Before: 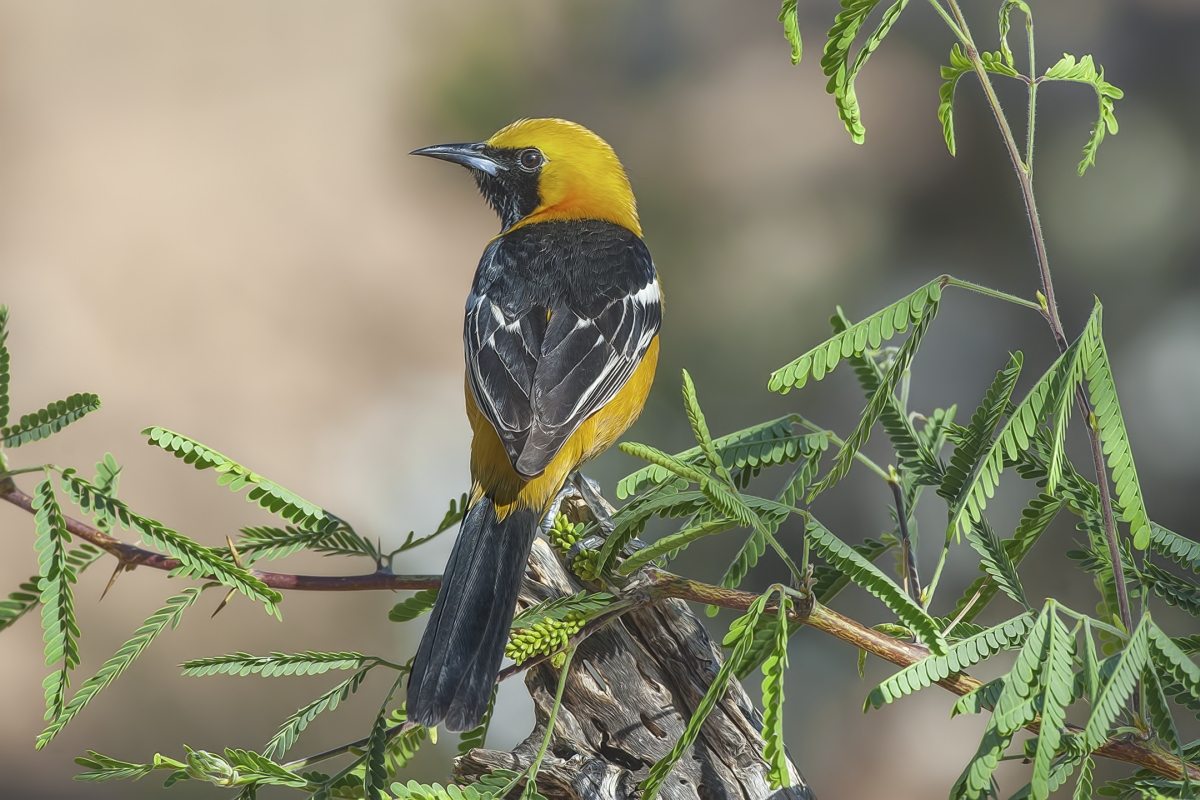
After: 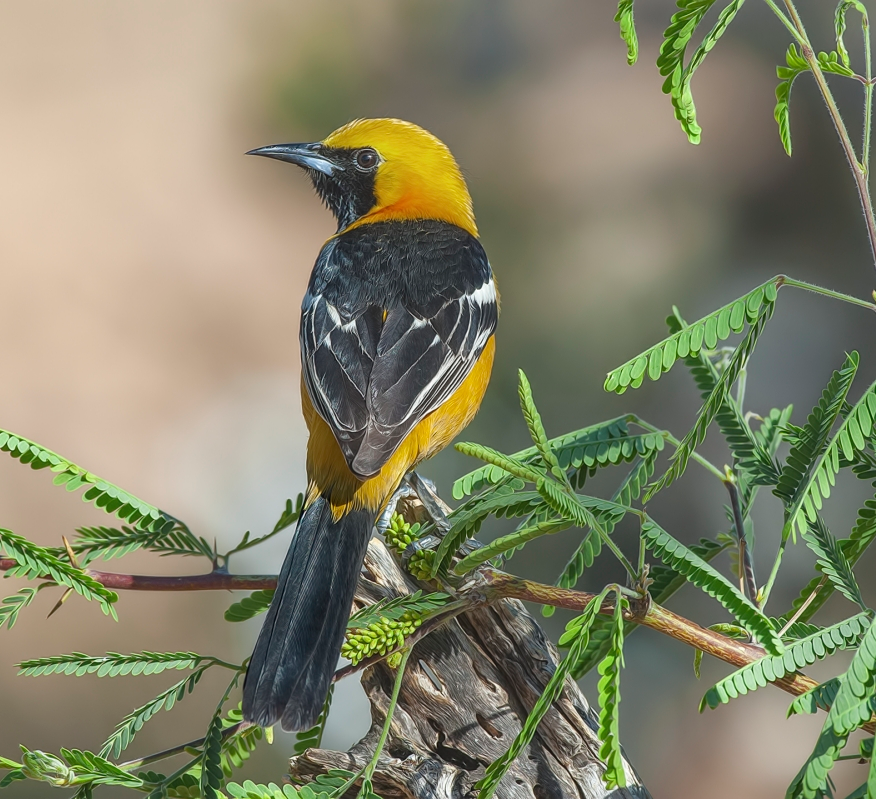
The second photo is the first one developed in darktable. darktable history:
crop: left 13.675%, top 0%, right 13.261%
